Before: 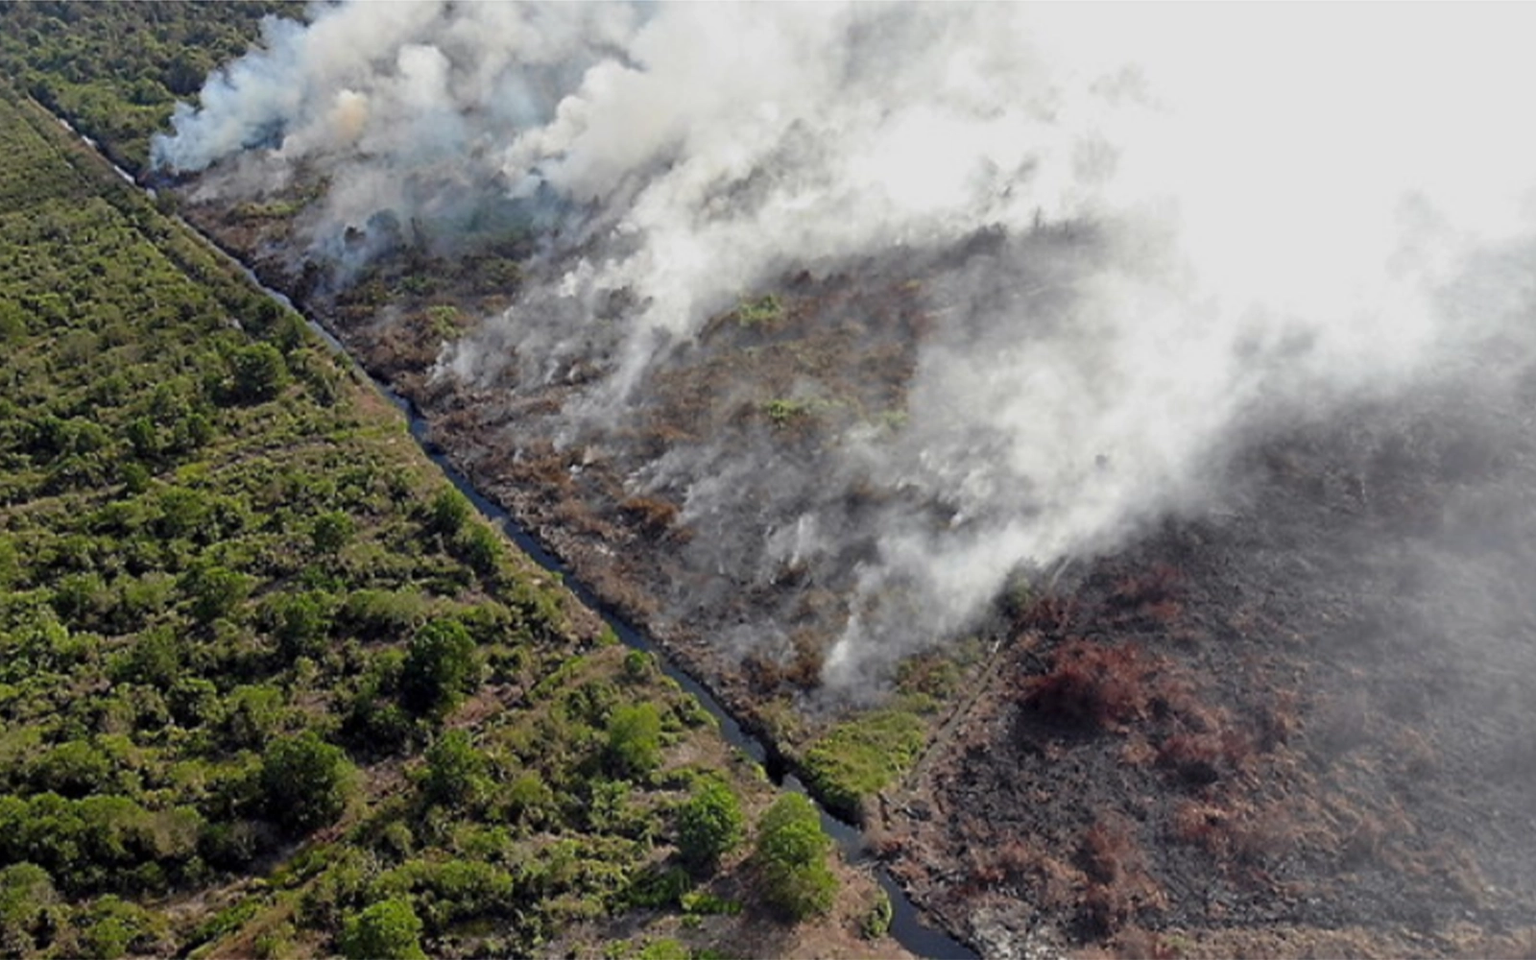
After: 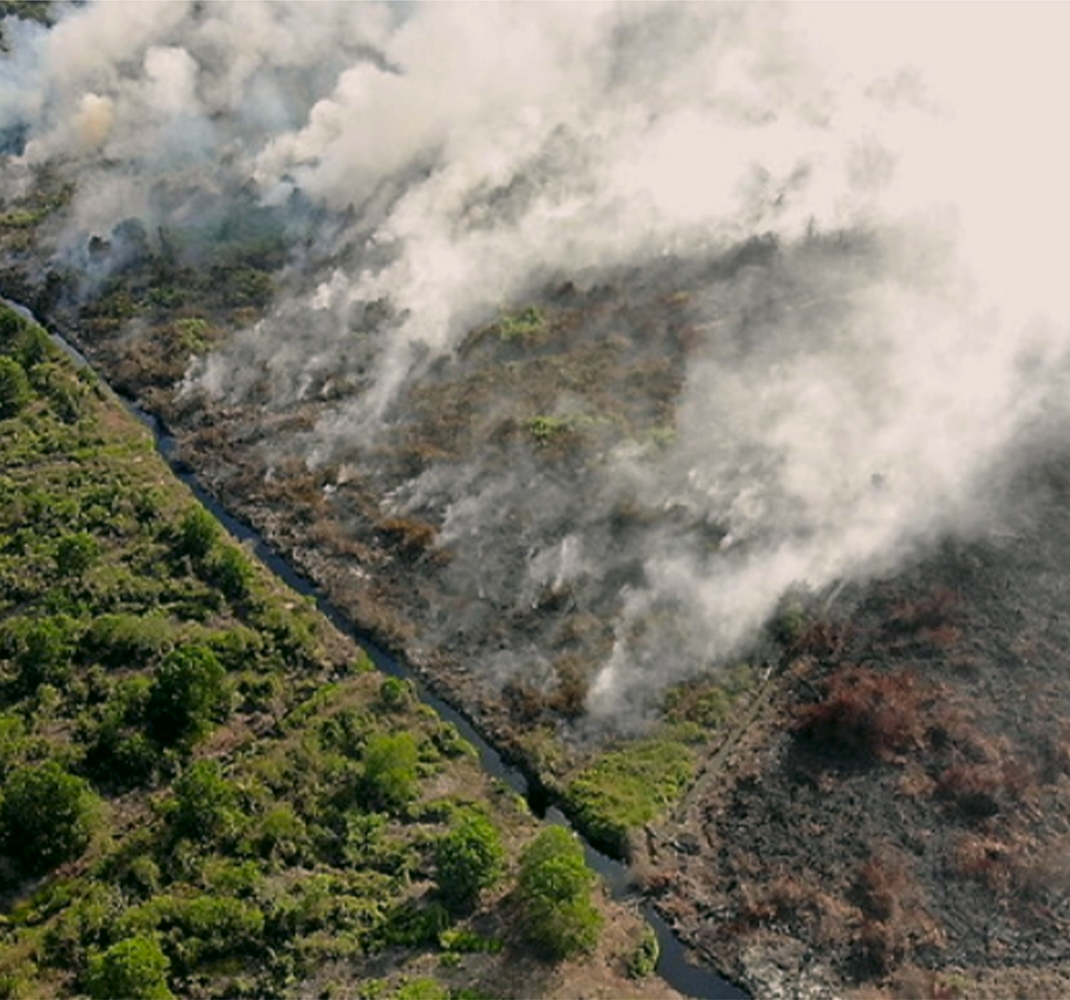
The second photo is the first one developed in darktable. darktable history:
crop: left 16.909%, right 16.154%
color correction: highlights a* 4.52, highlights b* 4.92, shadows a* -6.87, shadows b* 4.69
